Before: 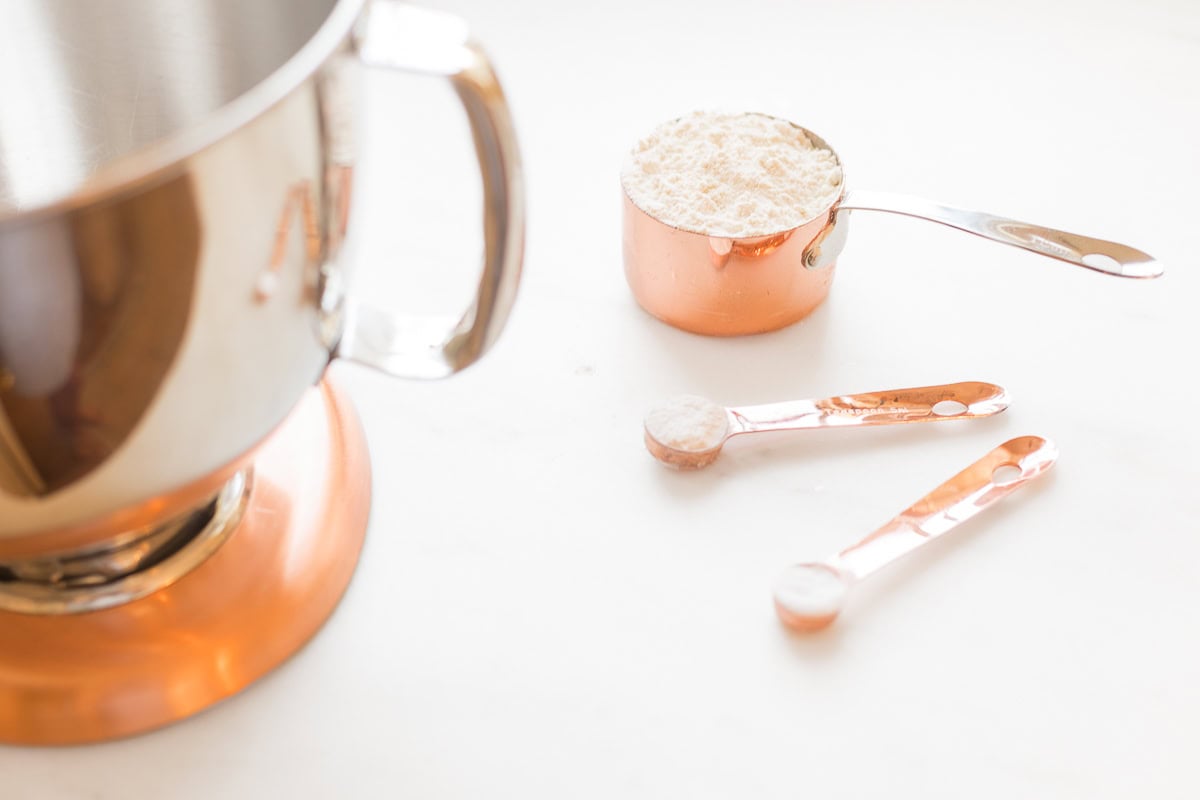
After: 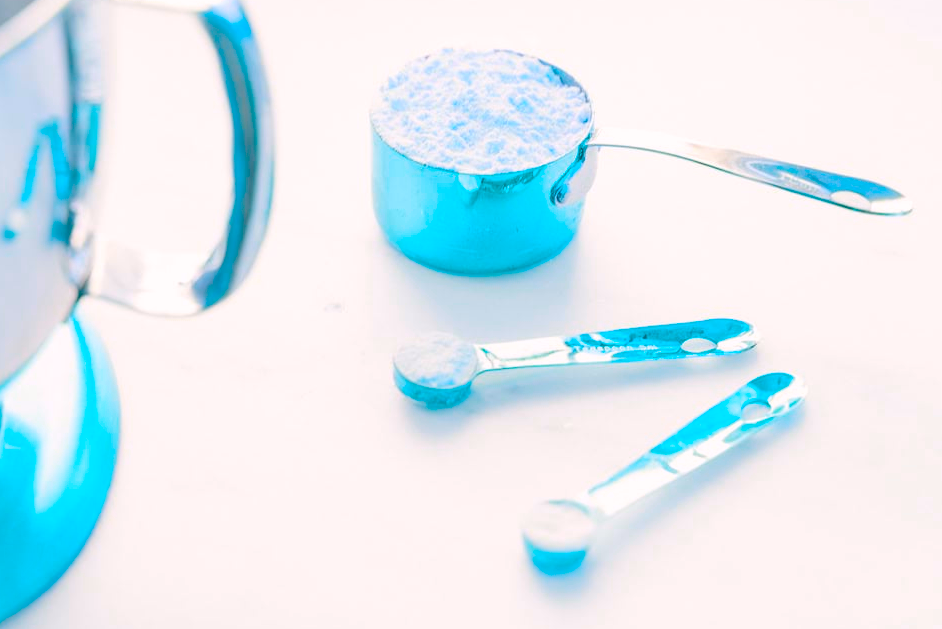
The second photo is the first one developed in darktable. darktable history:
haze removal: compatibility mode true, adaptive false
color balance rgb: highlights gain › chroma 0.995%, highlights gain › hue 29.26°, global offset › chroma 0.095%, global offset › hue 252.61°, perceptual saturation grading › global saturation 25.586%, hue shift 178.58°, global vibrance 49.516%, contrast 0.194%
crop and rotate: left 20.955%, top 7.916%, right 0.473%, bottom 13.347%
